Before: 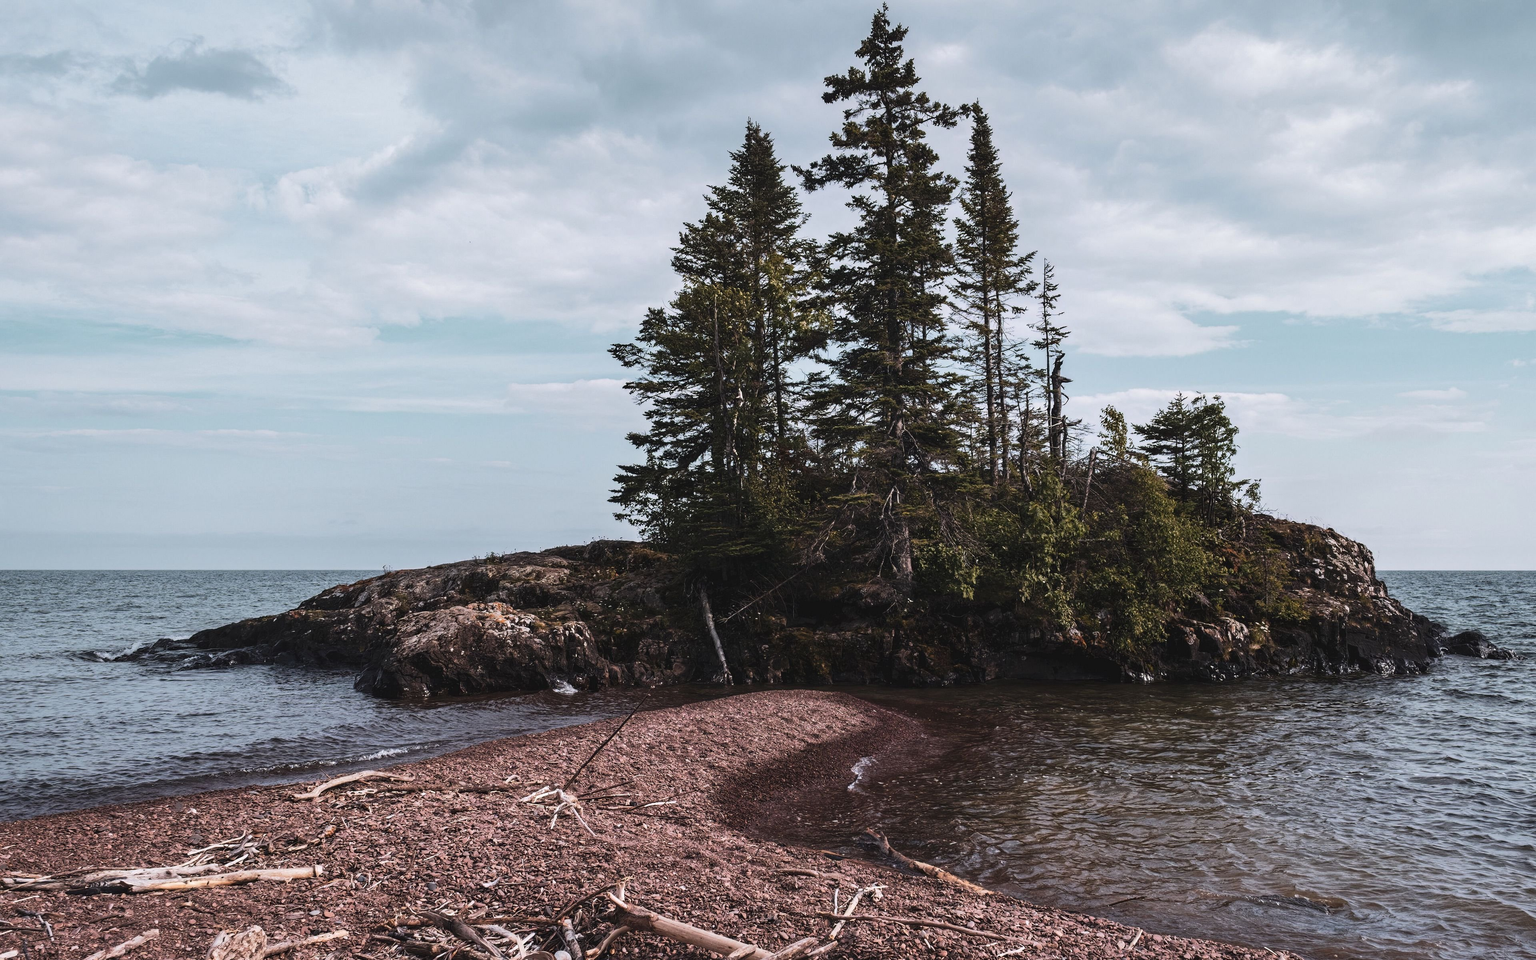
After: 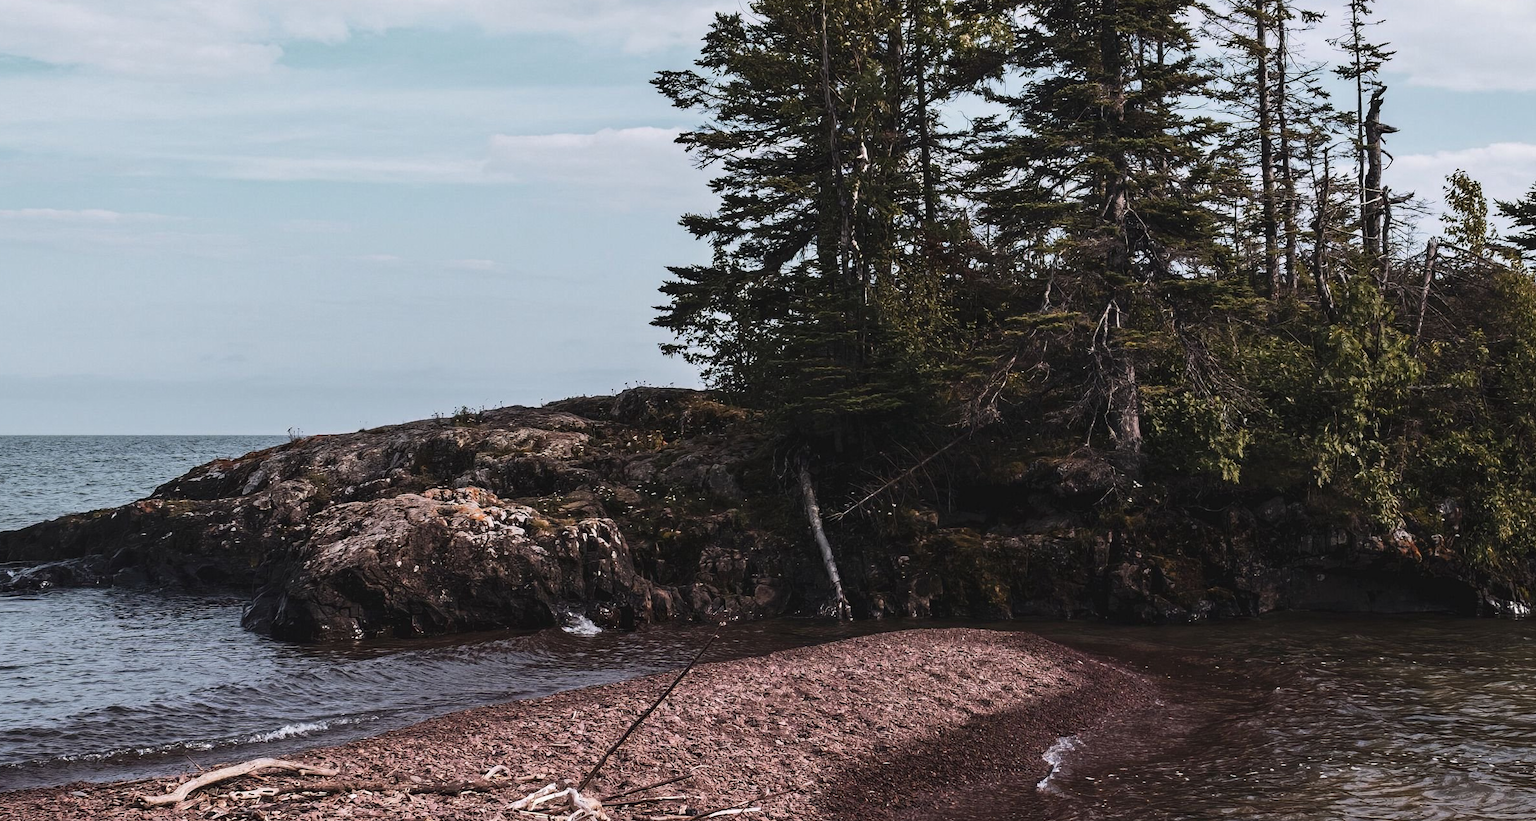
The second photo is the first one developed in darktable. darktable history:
crop: left 13.312%, top 31.28%, right 24.627%, bottom 15.582%
exposure: exposure -0.01 EV, compensate highlight preservation false
